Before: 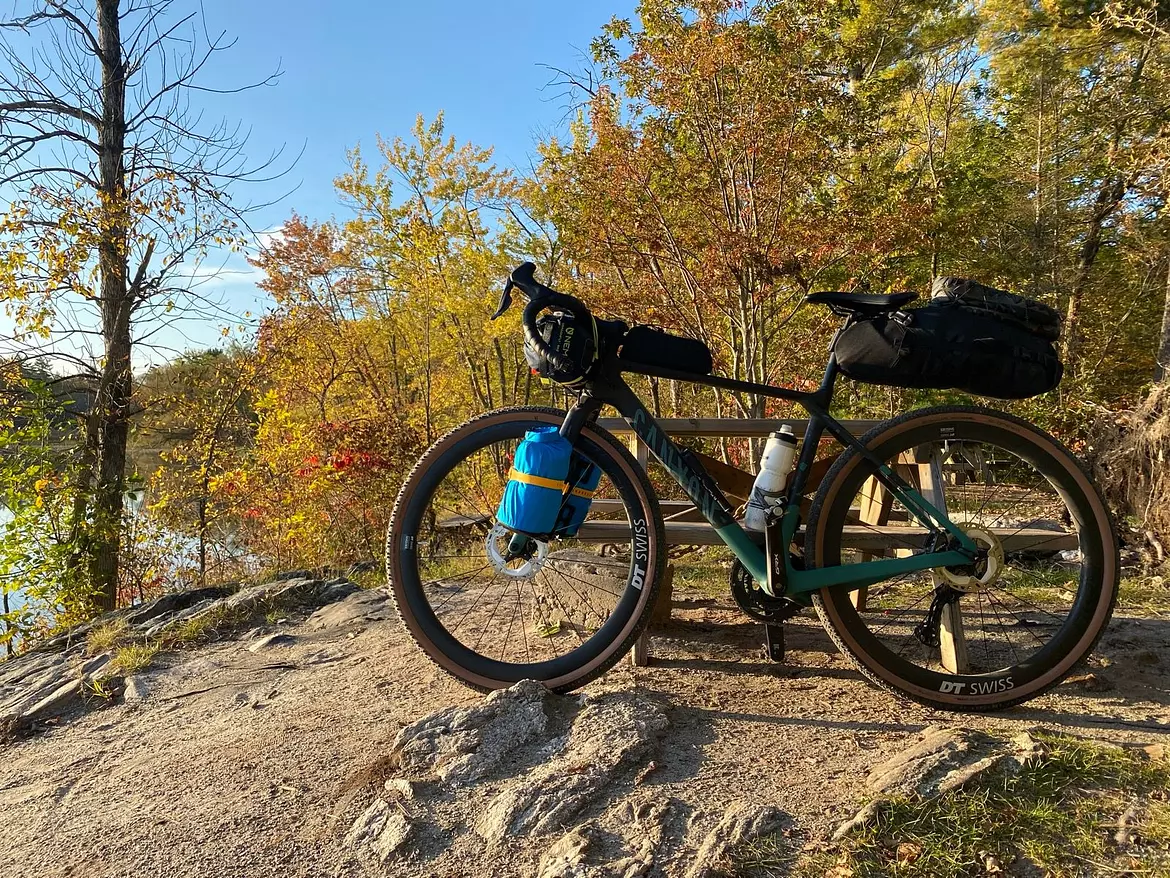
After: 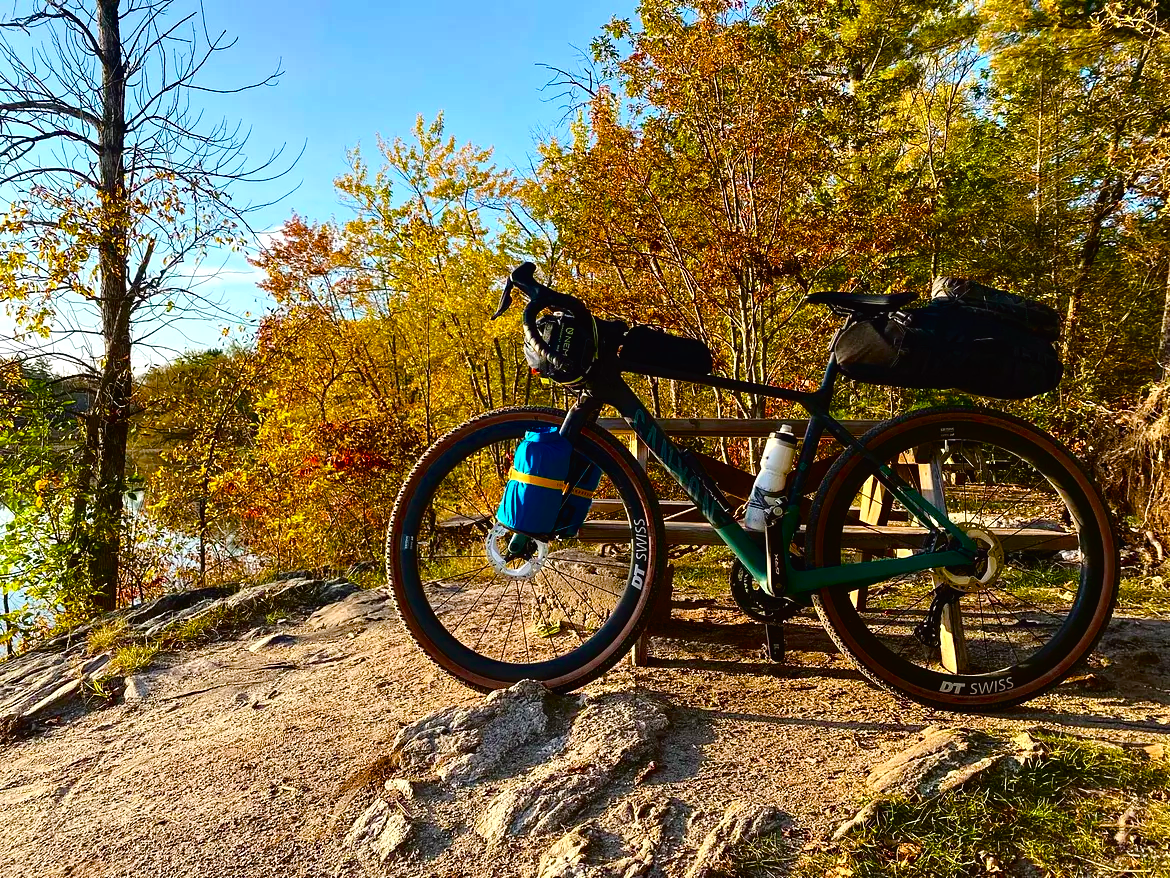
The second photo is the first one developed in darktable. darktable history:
color balance rgb: perceptual saturation grading › global saturation 20%, perceptual saturation grading › highlights -25.274%, perceptual saturation grading › shadows 49.303%, global vibrance 6.529%, contrast 12.807%, saturation formula JzAzBz (2021)
tone curve: curves: ch0 [(0, 0.013) (0.117, 0.081) (0.257, 0.259) (0.408, 0.45) (0.611, 0.64) (0.81, 0.857) (1, 1)]; ch1 [(0, 0) (0.287, 0.198) (0.501, 0.506) (0.56, 0.584) (0.715, 0.741) (0.976, 0.992)]; ch2 [(0, 0) (0.369, 0.362) (0.5, 0.5) (0.537, 0.547) (0.59, 0.603) (0.681, 0.754) (1, 1)], color space Lab, independent channels, preserve colors none
